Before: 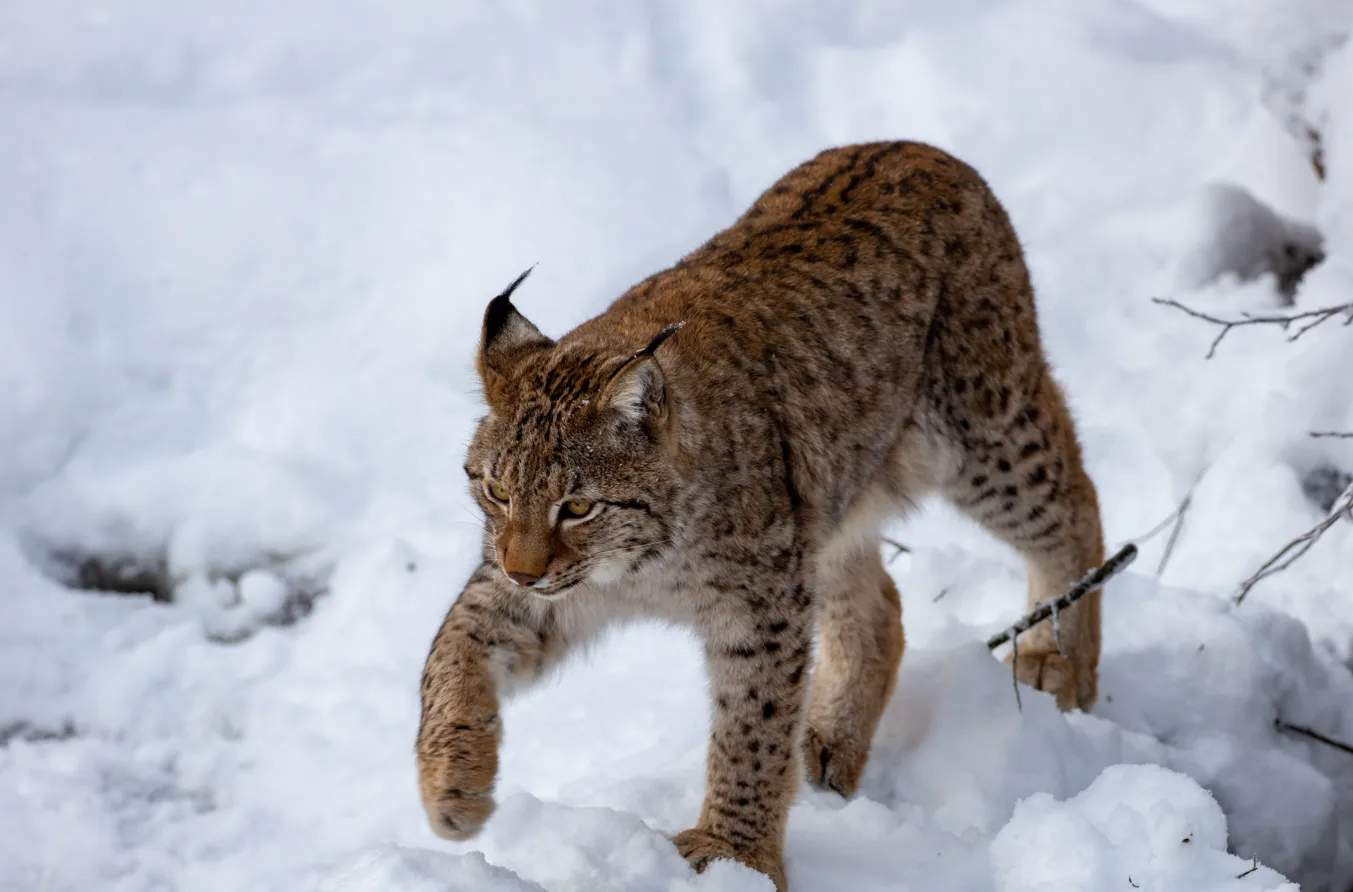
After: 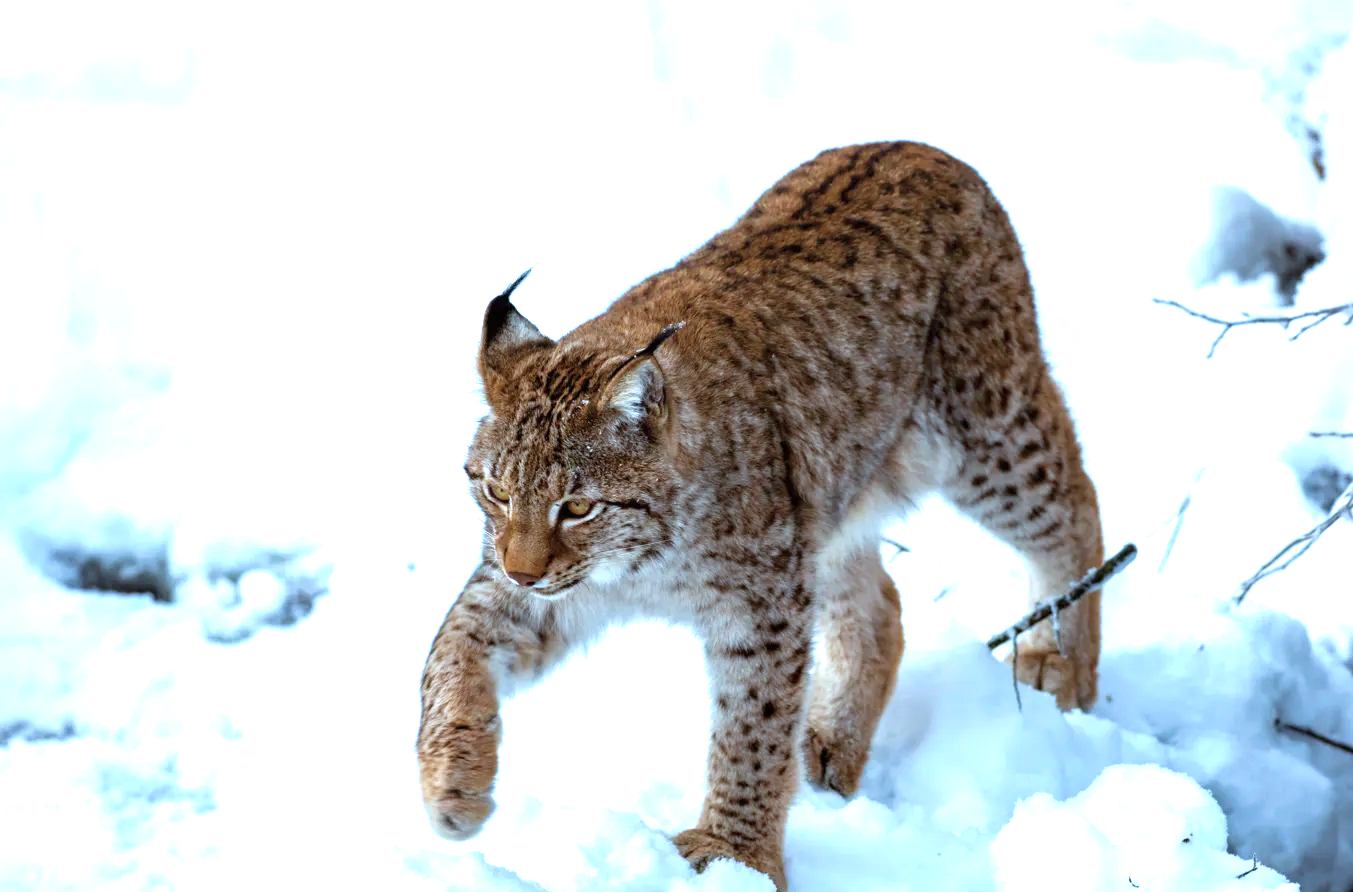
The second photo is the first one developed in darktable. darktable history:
velvia: on, module defaults
exposure: black level correction 0, exposure 1.1 EV, compensate exposure bias true, compensate highlight preservation false
color correction: highlights a* -10.69, highlights b* -19.19
